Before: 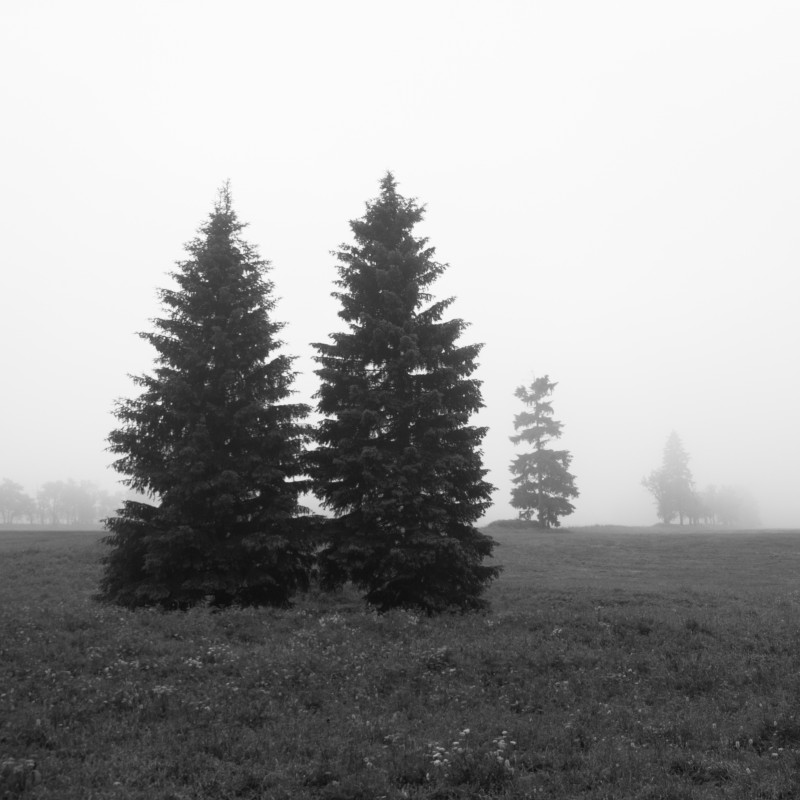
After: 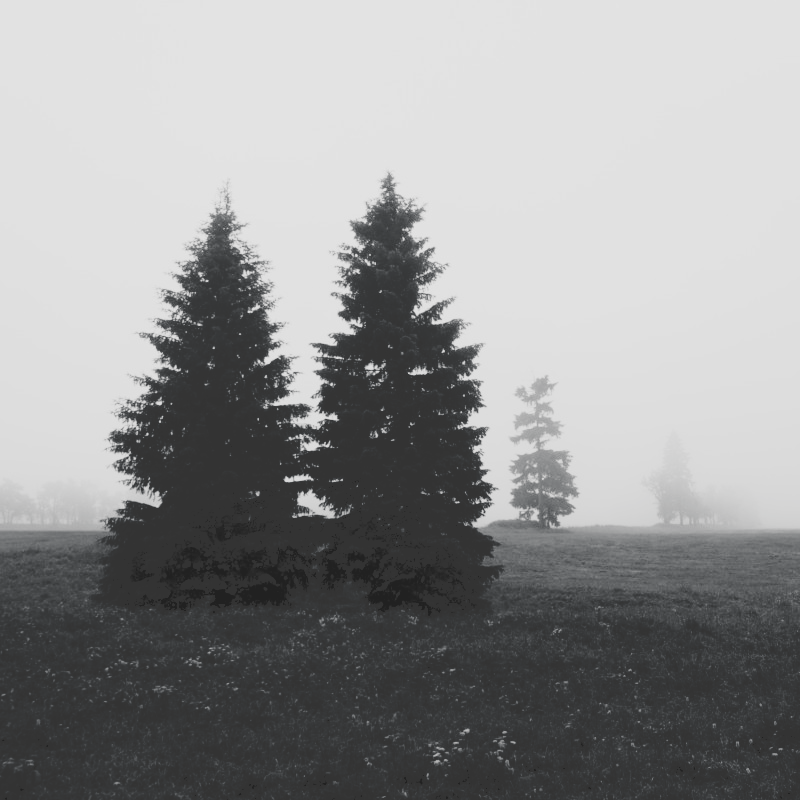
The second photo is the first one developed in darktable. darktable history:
tone curve: curves: ch0 [(0, 0) (0.003, 0.211) (0.011, 0.211) (0.025, 0.215) (0.044, 0.218) (0.069, 0.224) (0.1, 0.227) (0.136, 0.233) (0.177, 0.247) (0.224, 0.275) (0.277, 0.309) (0.335, 0.366) (0.399, 0.438) (0.468, 0.515) (0.543, 0.586) (0.623, 0.658) (0.709, 0.735) (0.801, 0.821) (0.898, 0.889) (1, 1)], color space Lab, independent channels, preserve colors none
filmic rgb: black relative exposure -5.06 EV, white relative exposure 3.98 EV, hardness 2.88, contrast 1.386, highlights saturation mix -18.65%, color science v6 (2022)
color balance rgb: shadows lift › chroma 2.055%, shadows lift › hue 248.2°, perceptual saturation grading › global saturation 20%, perceptual saturation grading › highlights -25.329%, perceptual saturation grading › shadows 26.221%
